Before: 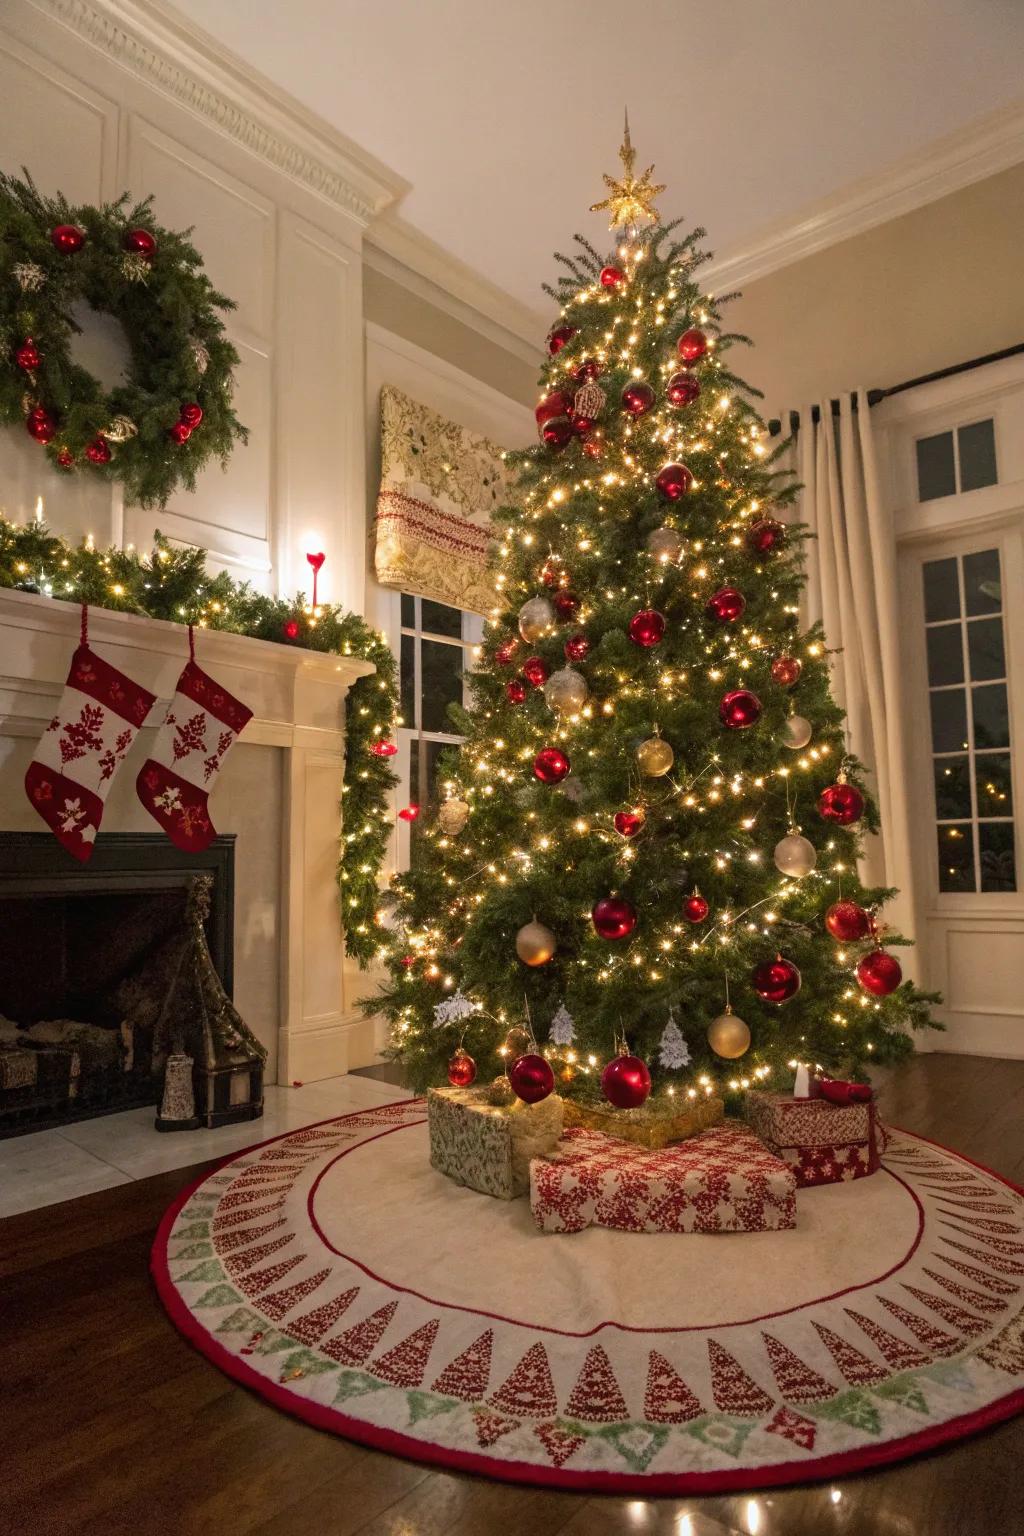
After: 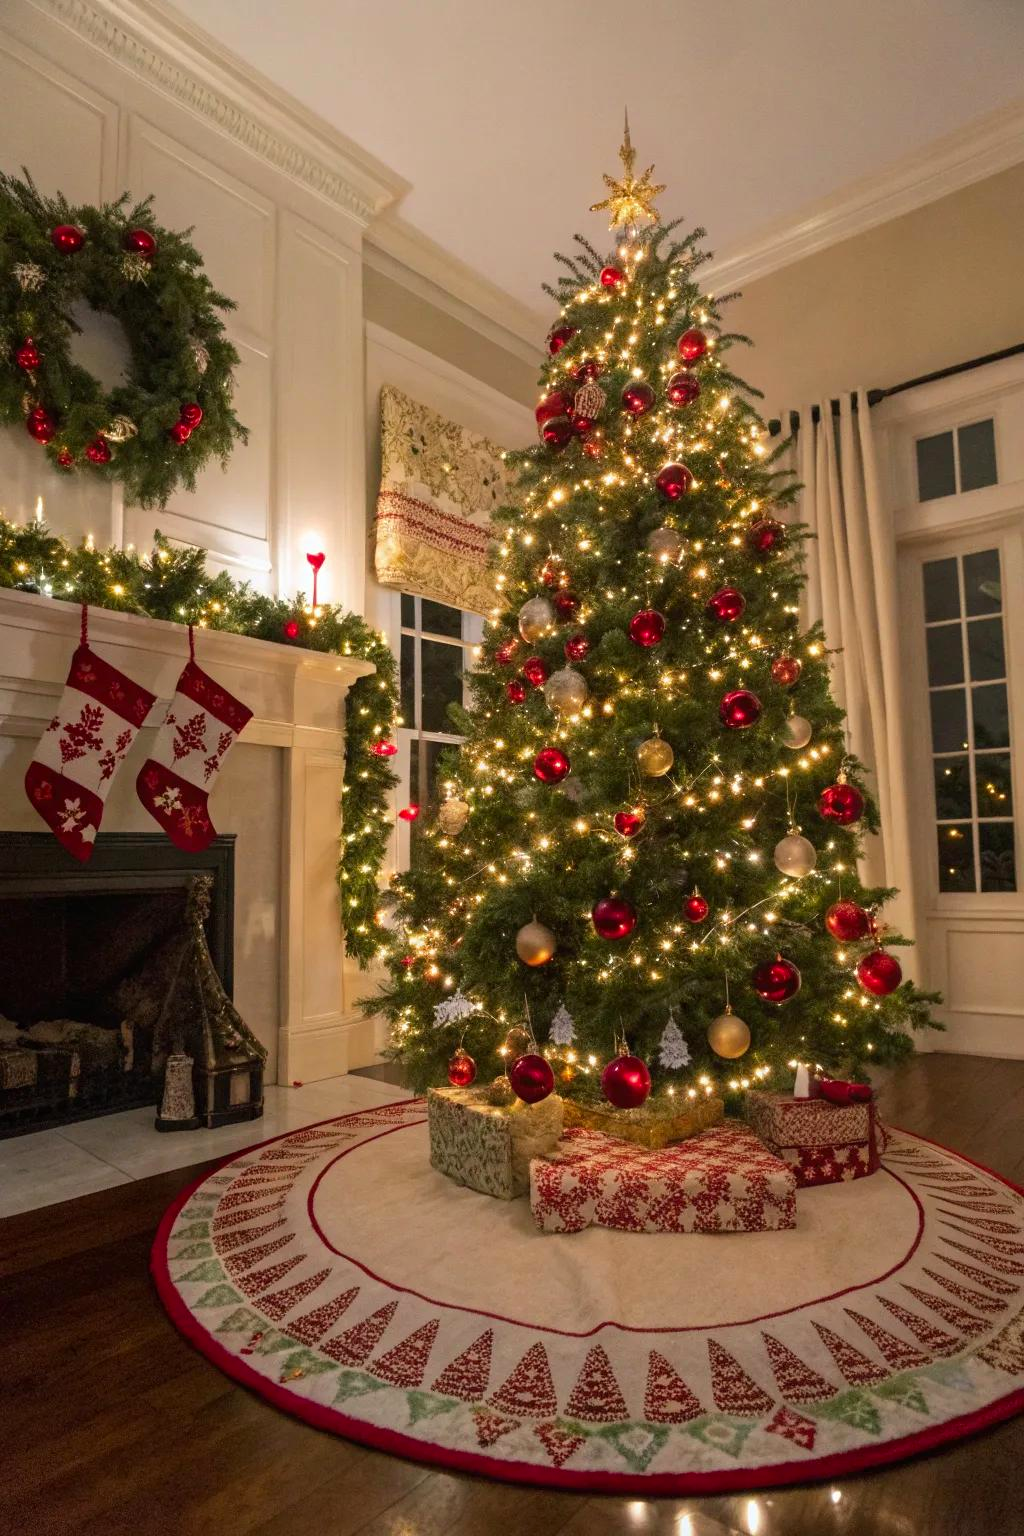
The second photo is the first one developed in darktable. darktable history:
color correction: highlights b* -0.05, saturation 1.09
